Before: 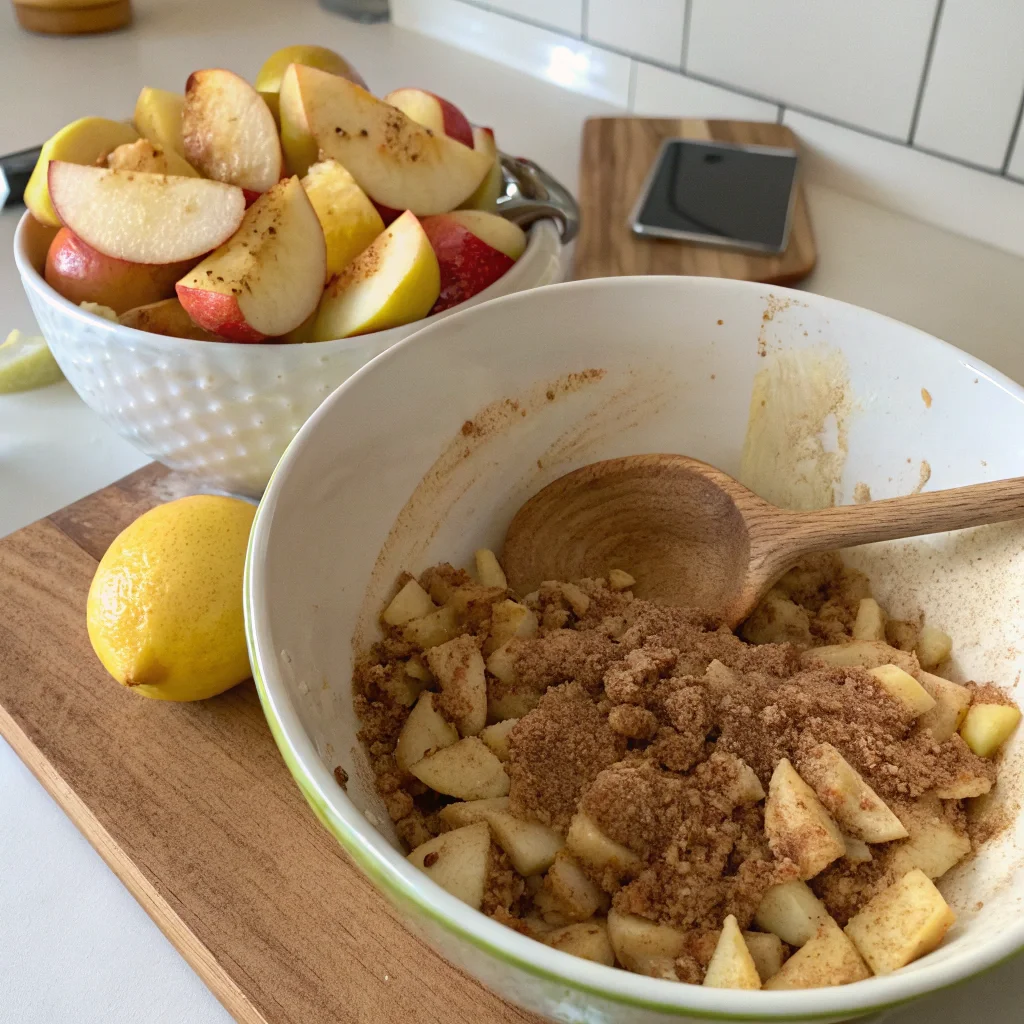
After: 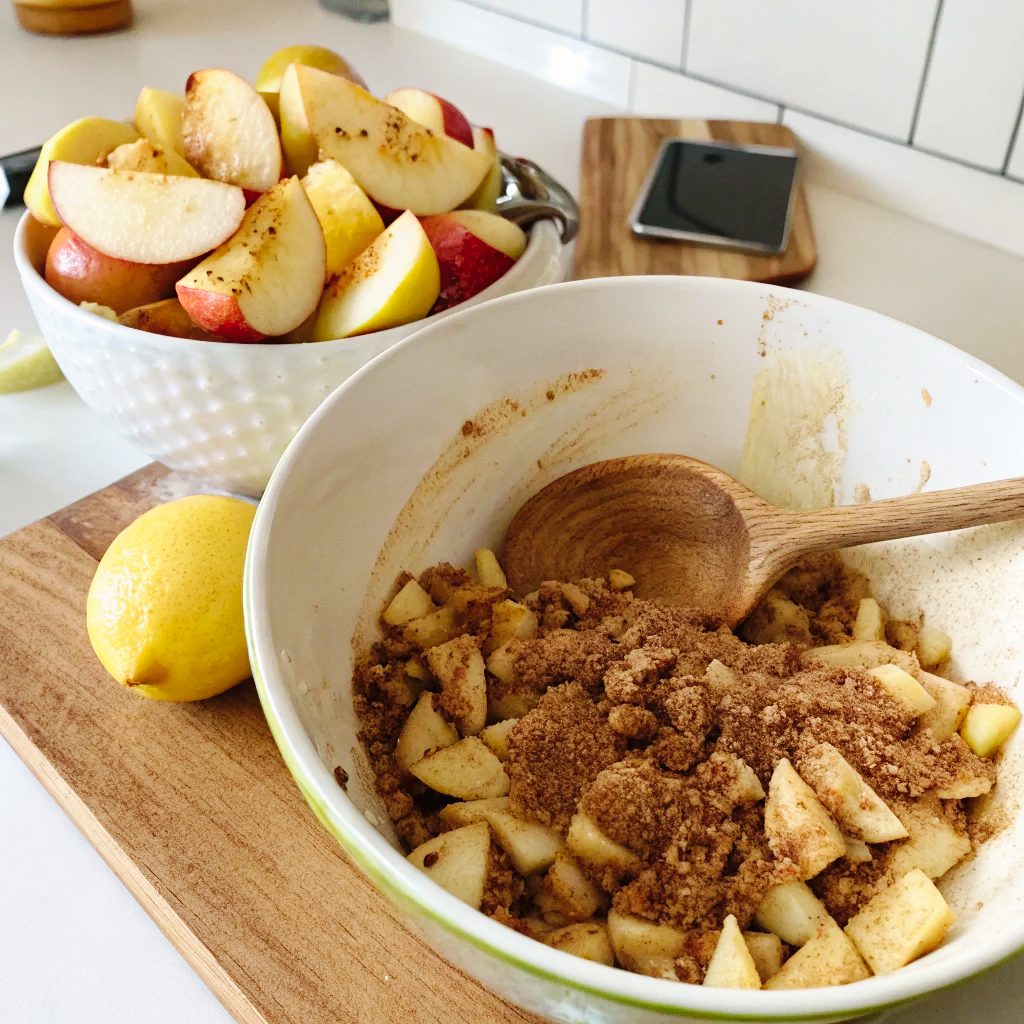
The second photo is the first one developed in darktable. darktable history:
color zones: curves: ch1 [(0, 0.469) (0.01, 0.469) (0.12, 0.446) (0.248, 0.469) (0.5, 0.5) (0.748, 0.5) (0.99, 0.469) (1, 0.469)]
base curve: curves: ch0 [(0, 0) (0.036, 0.025) (0.121, 0.166) (0.206, 0.329) (0.605, 0.79) (1, 1)], preserve colors none
